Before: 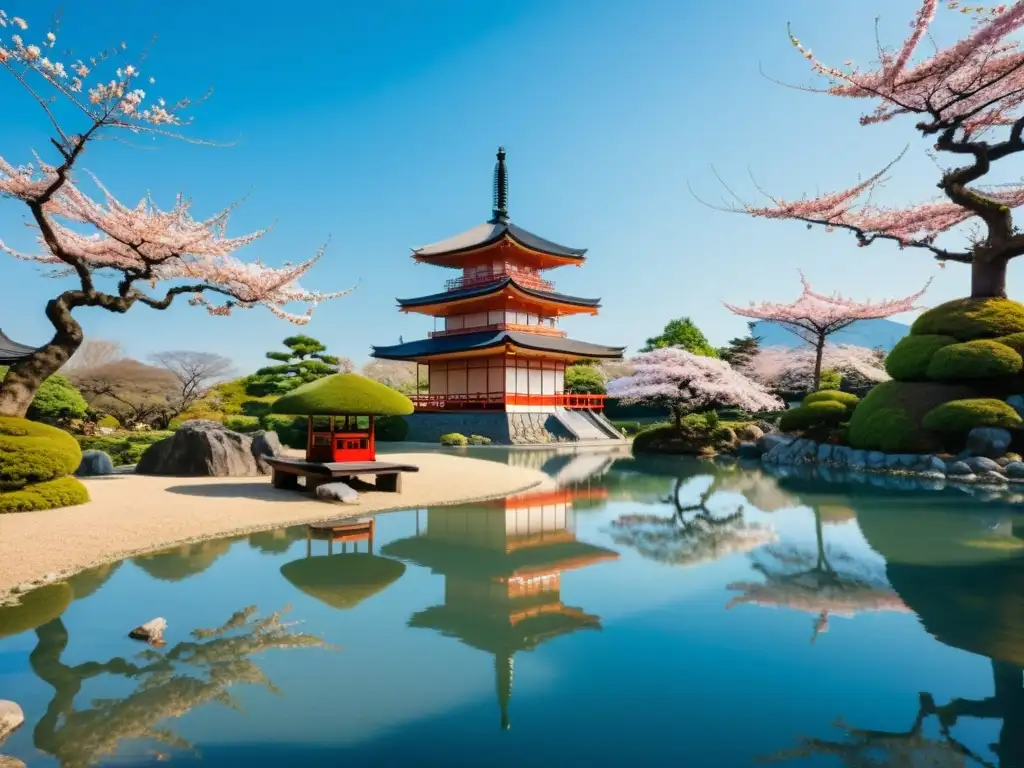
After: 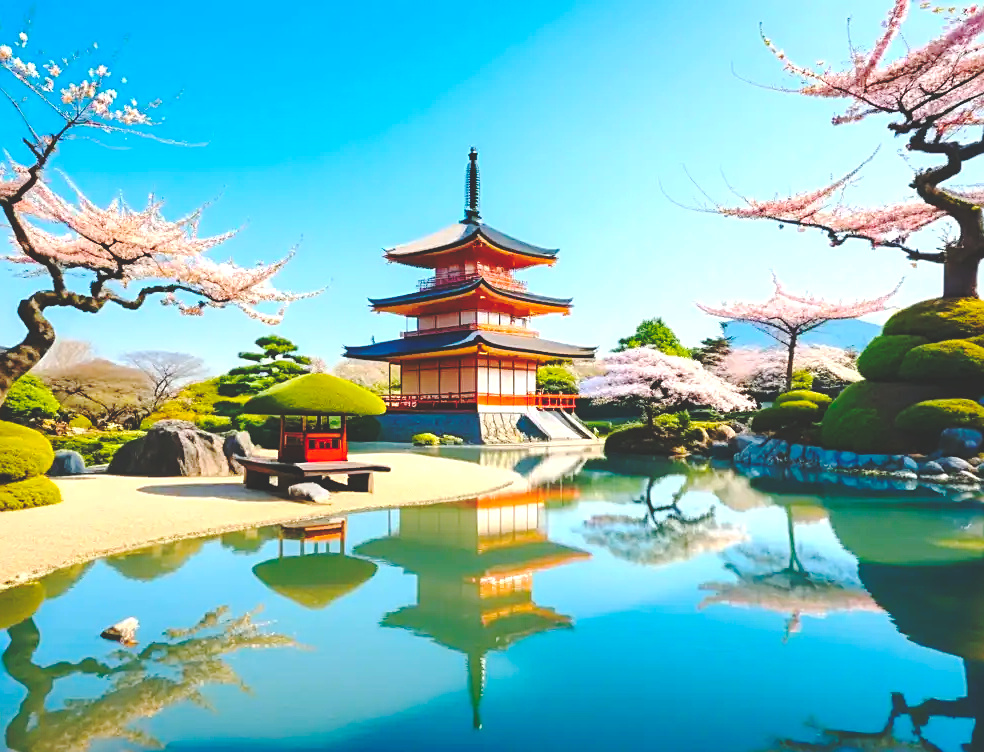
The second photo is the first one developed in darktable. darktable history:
exposure: exposure 0.609 EV, compensate highlight preservation false
color balance rgb: perceptual saturation grading › global saturation 25.599%, perceptual brilliance grading › global brilliance 2.78%, perceptual brilliance grading › highlights -2.756%, perceptual brilliance grading › shadows 3.266%, global vibrance 25.6%
crop and rotate: left 2.751%, right 1.103%, bottom 1.986%
sharpen: on, module defaults
tone equalizer: on, module defaults
base curve: curves: ch0 [(0, 0.024) (0.055, 0.065) (0.121, 0.166) (0.236, 0.319) (0.693, 0.726) (1, 1)], preserve colors none
